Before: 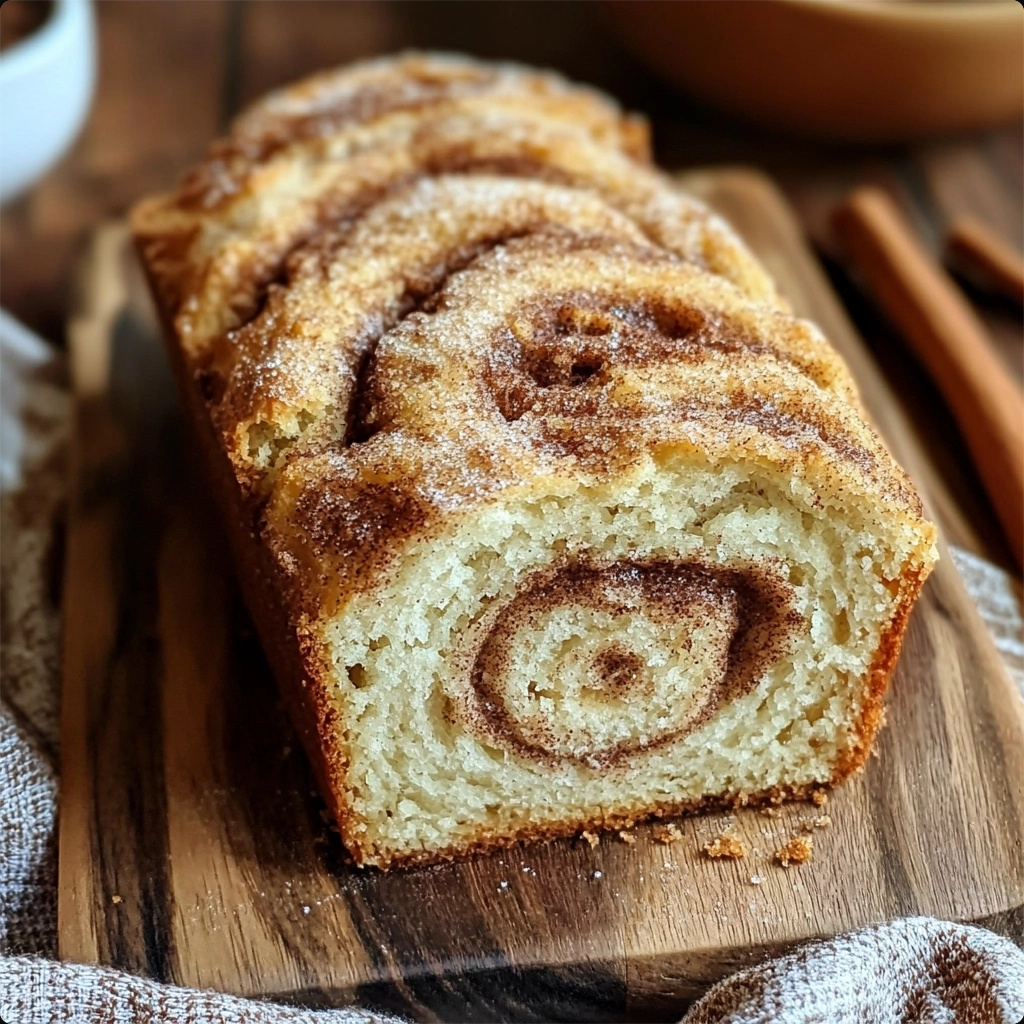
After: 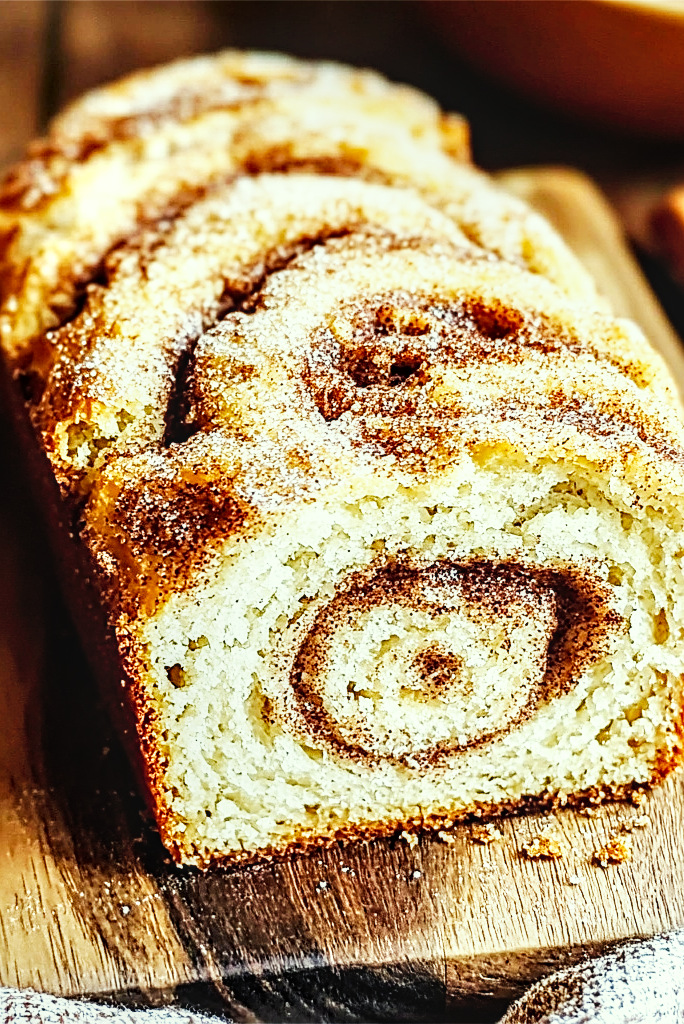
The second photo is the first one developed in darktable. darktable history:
base curve: curves: ch0 [(0, 0) (0.007, 0.004) (0.027, 0.03) (0.046, 0.07) (0.207, 0.54) (0.442, 0.872) (0.673, 0.972) (1, 1)], preserve colors none
crop and rotate: left 17.732%, right 15.423%
sharpen: radius 2.584, amount 0.688
local contrast: detail 130%
color correction: highlights a* -4.73, highlights b* 5.06, saturation 0.97
